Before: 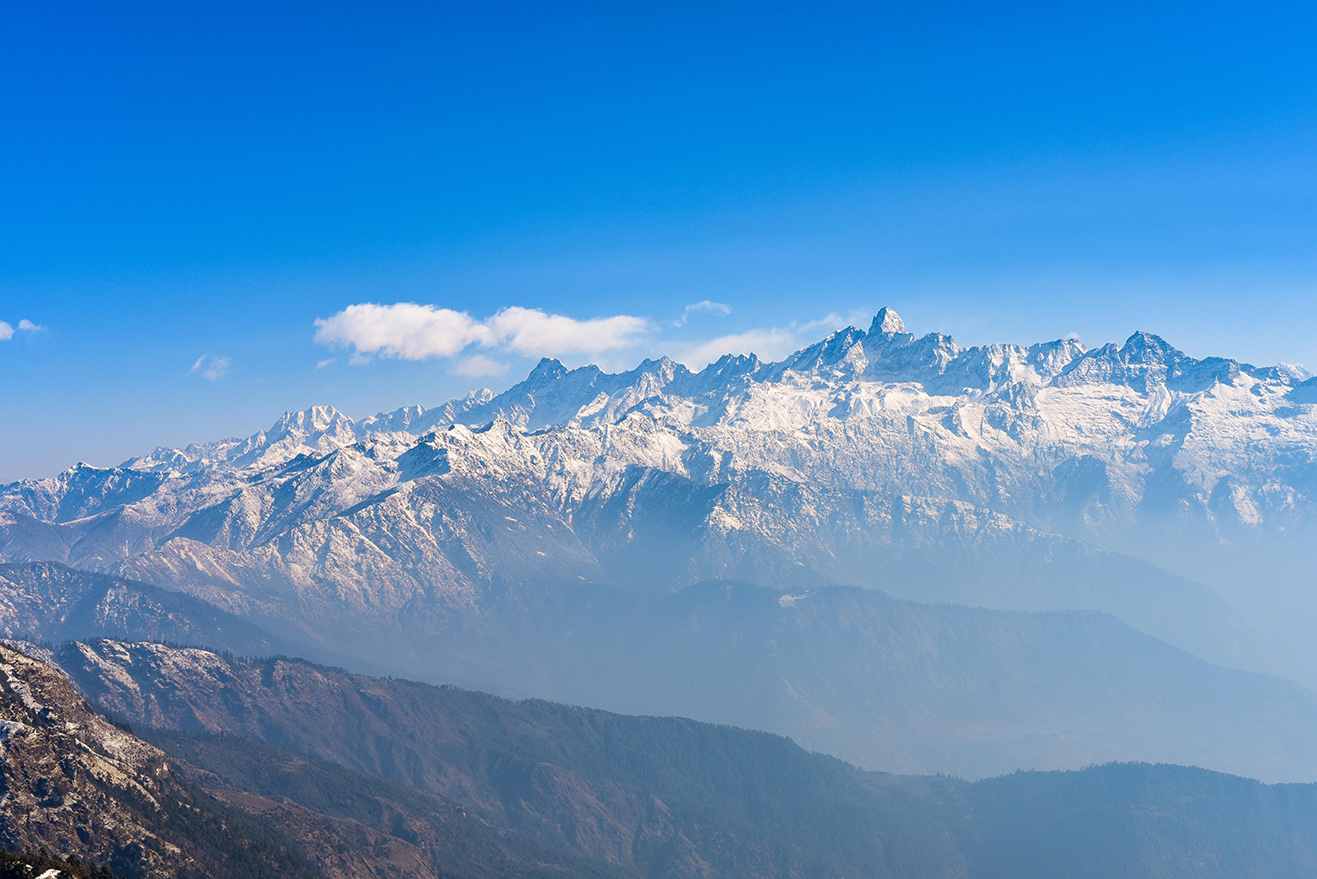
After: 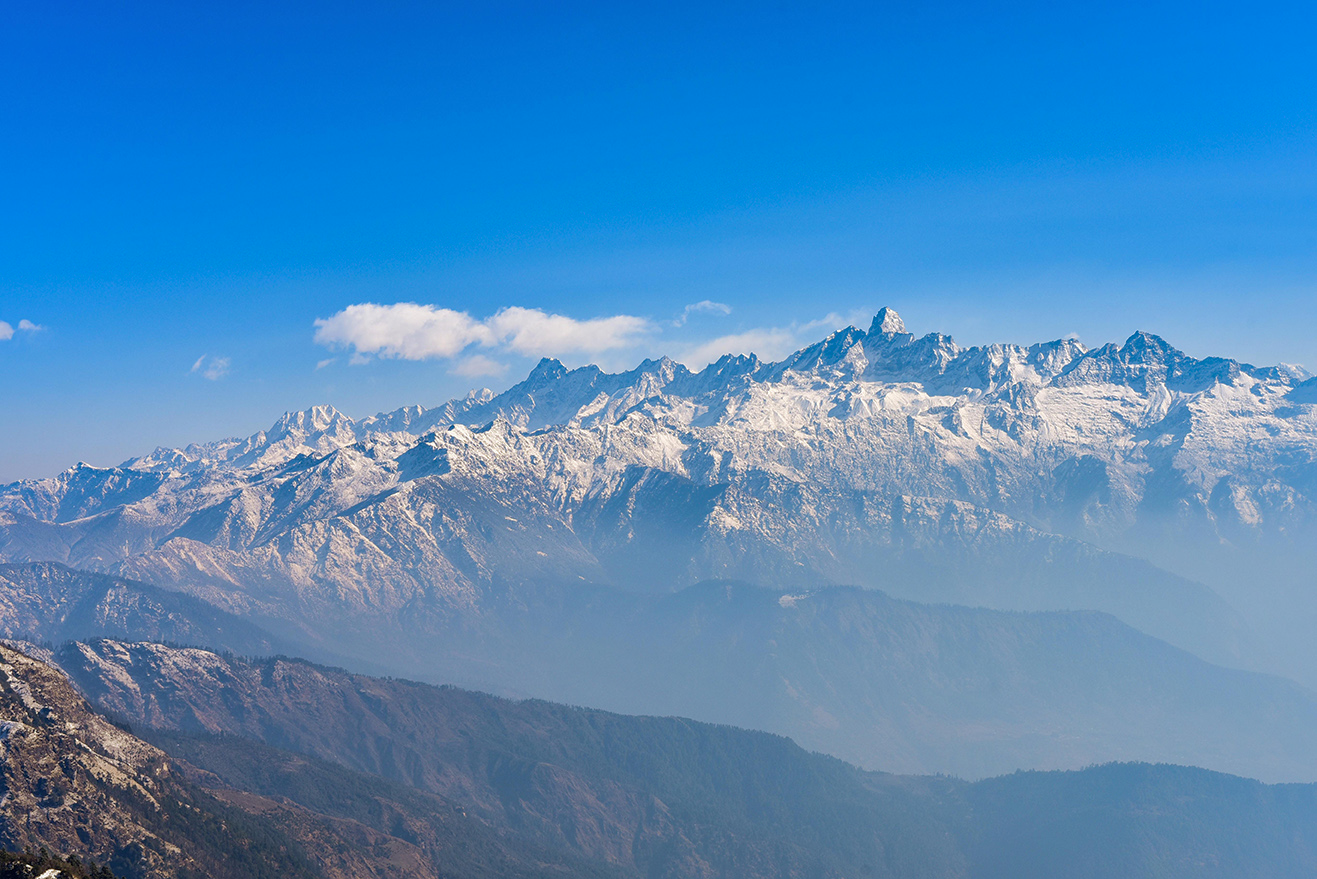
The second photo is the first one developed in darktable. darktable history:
shadows and highlights: shadows 39.68, highlights -59.98
